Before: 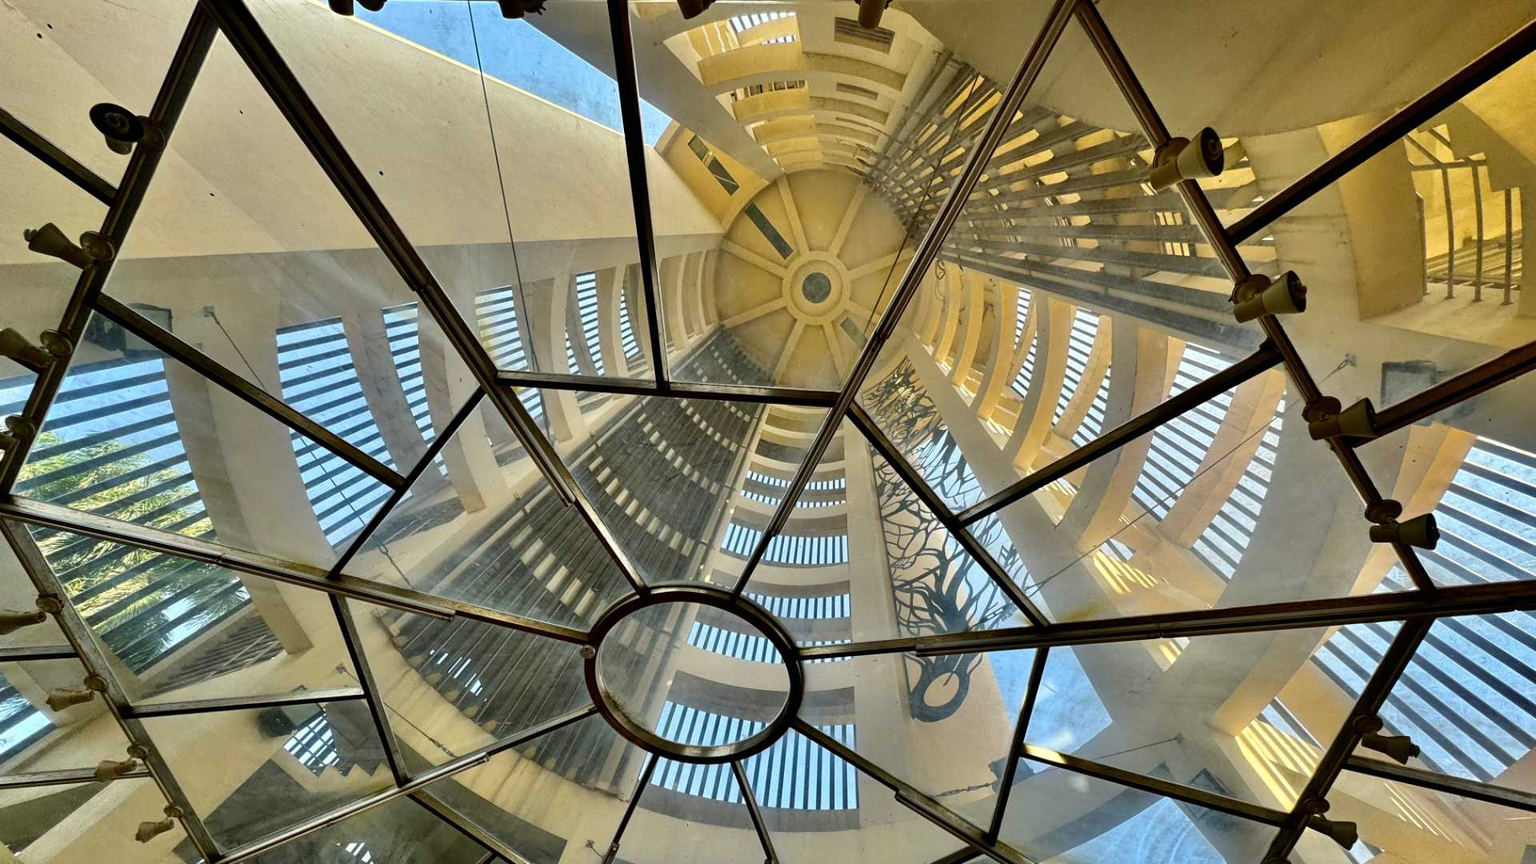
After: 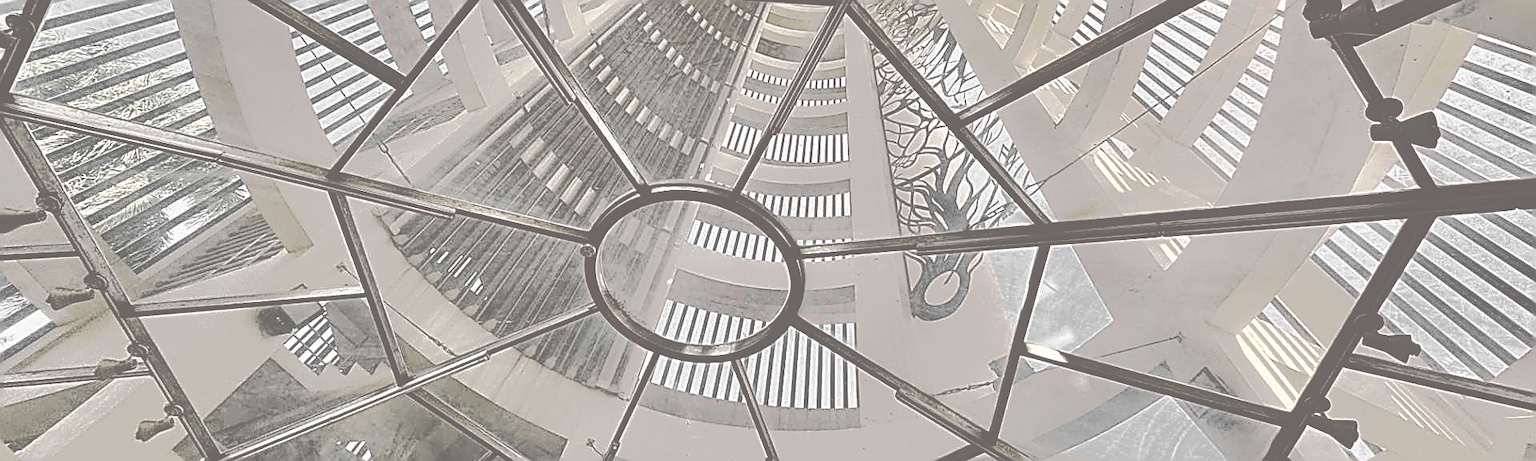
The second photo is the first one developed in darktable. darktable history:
tone curve: curves: ch0 [(0, 0) (0.003, 0.43) (0.011, 0.433) (0.025, 0.434) (0.044, 0.436) (0.069, 0.439) (0.1, 0.442) (0.136, 0.446) (0.177, 0.449) (0.224, 0.454) (0.277, 0.462) (0.335, 0.488) (0.399, 0.524) (0.468, 0.566) (0.543, 0.615) (0.623, 0.666) (0.709, 0.718) (0.801, 0.761) (0.898, 0.801) (1, 1)], preserve colors none
color zones: curves: ch1 [(0, 0.831) (0.08, 0.771) (0.157, 0.268) (0.241, 0.207) (0.562, -0.005) (0.714, -0.013) (0.876, 0.01) (1, 0.831)]
crop and rotate: top 46.555%, right 0.037%
color correction: highlights a* 5.56, highlights b* 5.18, saturation 0.67
sharpen: amount 1.999
base curve: curves: ch0 [(0, 0.007) (0.028, 0.063) (0.121, 0.311) (0.46, 0.743) (0.859, 0.957) (1, 1)], preserve colors none
velvia: on, module defaults
exposure: black level correction 0, exposure 0 EV, compensate highlight preservation false
